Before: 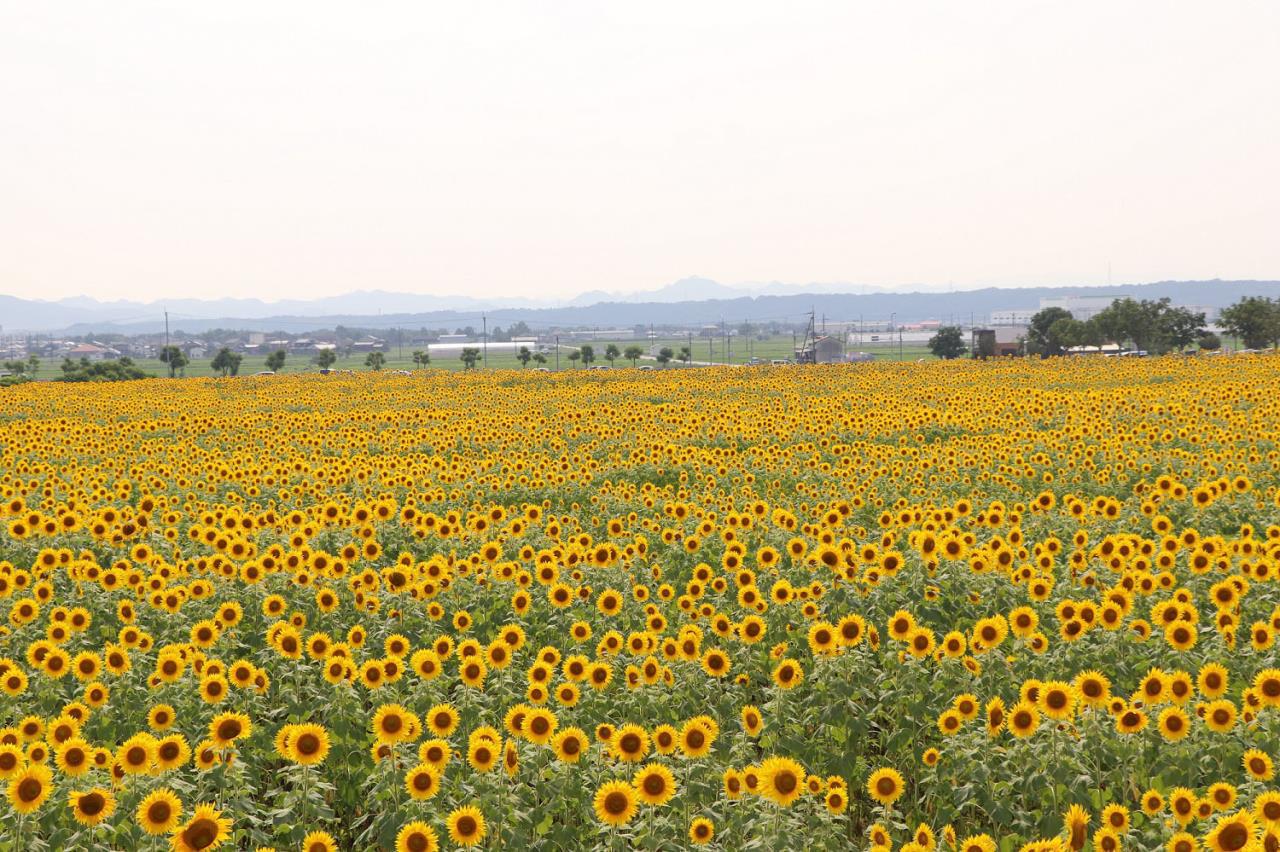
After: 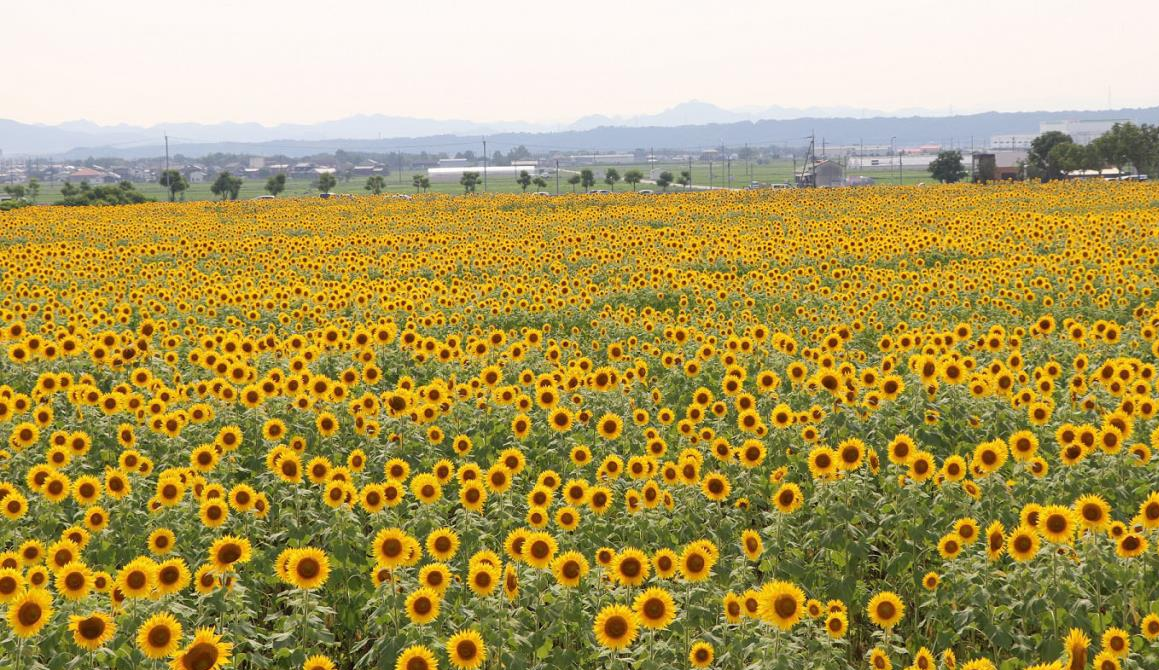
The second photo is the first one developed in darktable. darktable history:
crop: top 20.741%, right 9.431%, bottom 0.313%
